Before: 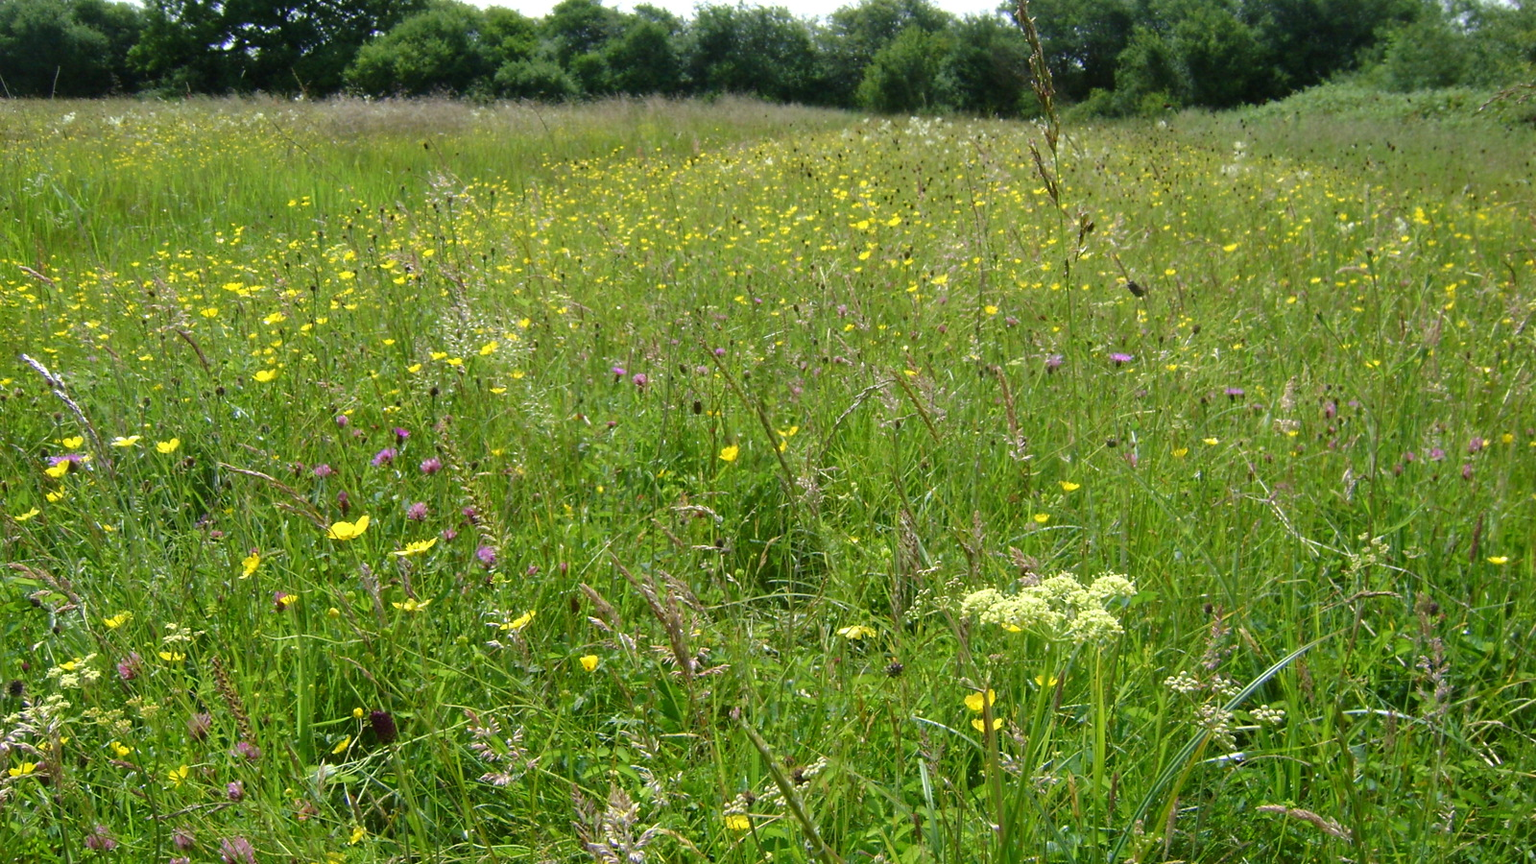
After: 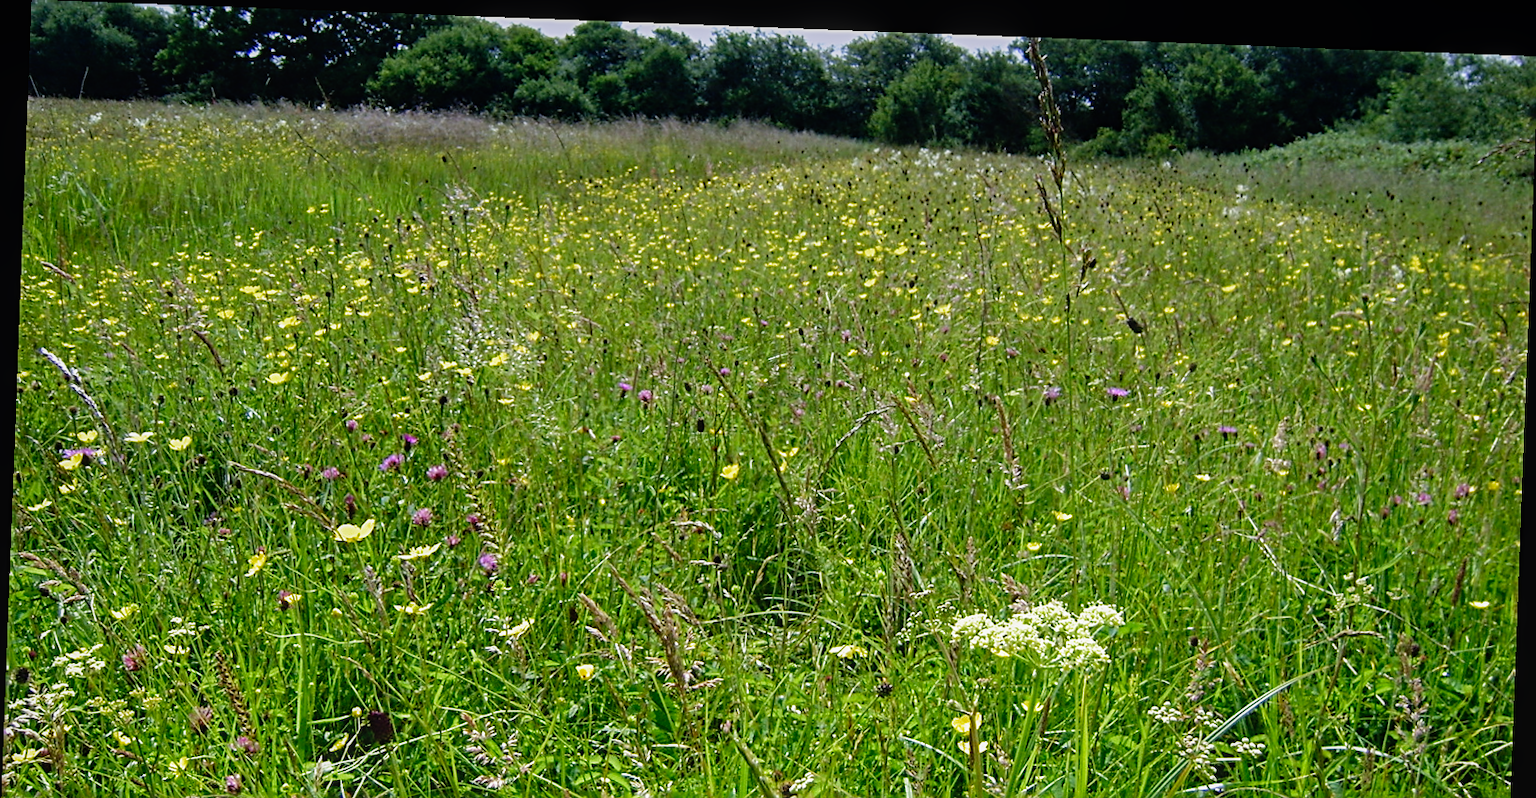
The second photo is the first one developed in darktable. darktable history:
rotate and perspective: rotation 2.17°, automatic cropping off
local contrast: detail 110%
crop and rotate: top 0%, bottom 11.49%
sharpen: radius 2.676, amount 0.669
filmic rgb: middle gray luminance 8.8%, black relative exposure -6.3 EV, white relative exposure 2.7 EV, threshold 6 EV, target black luminance 0%, hardness 4.74, latitude 73.47%, contrast 1.332, shadows ↔ highlights balance 10.13%, add noise in highlights 0, preserve chrominance no, color science v3 (2019), use custom middle-gray values true, iterations of high-quality reconstruction 0, contrast in highlights soft, enable highlight reconstruction true
exposure: black level correction -0.016, exposure -1.018 EV, compensate highlight preservation false
graduated density: hue 238.83°, saturation 50%
